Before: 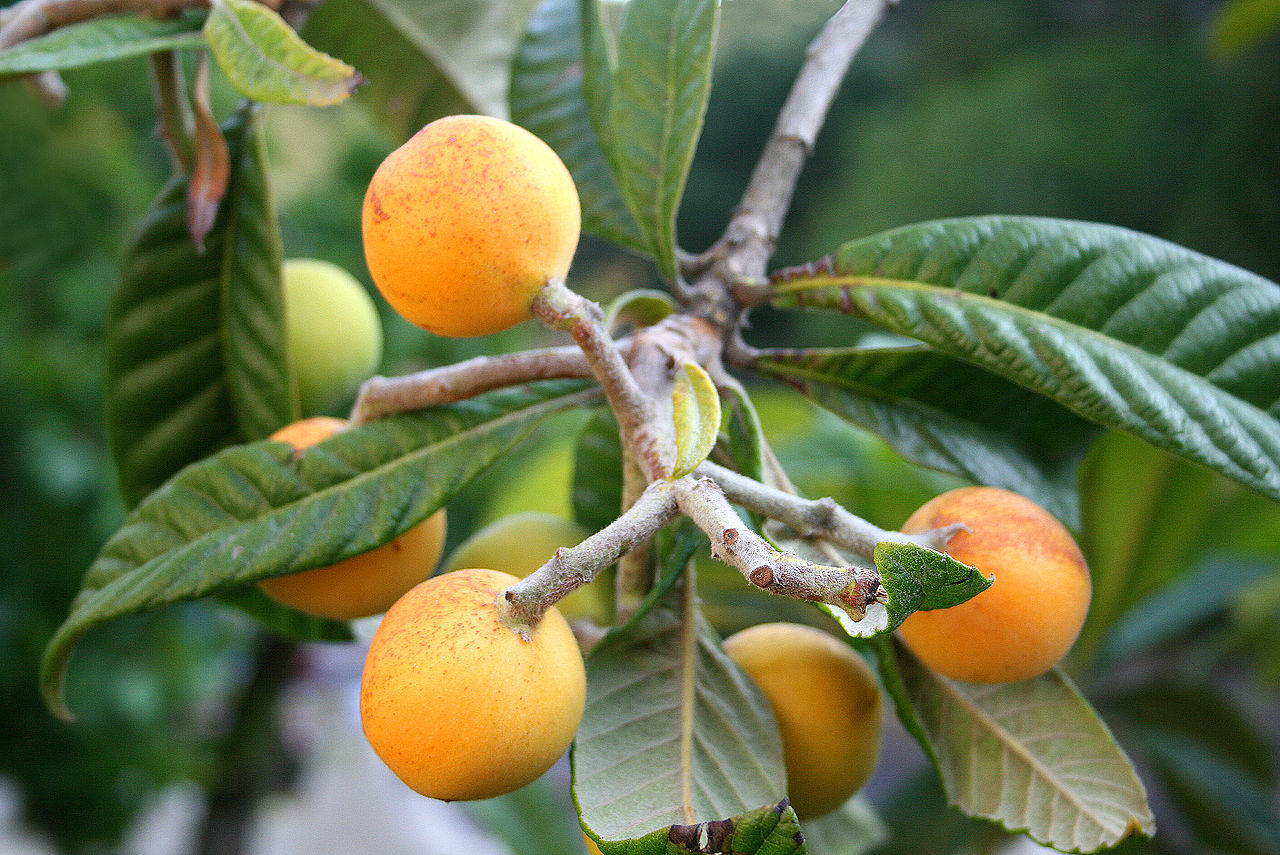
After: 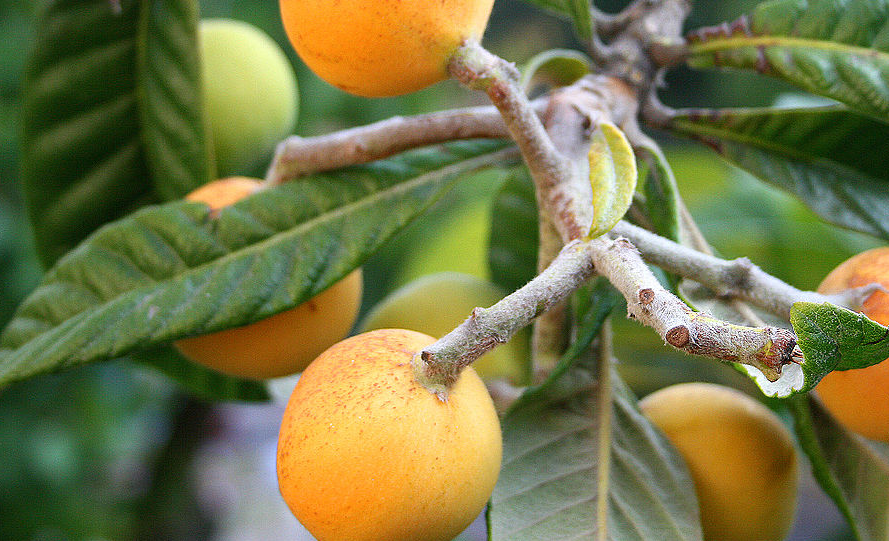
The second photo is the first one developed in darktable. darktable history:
crop: left 6.581%, top 28.103%, right 23.897%, bottom 8.523%
color calibration: illuminant same as pipeline (D50), adaptation XYZ, x 0.346, y 0.358, temperature 5022.61 K
